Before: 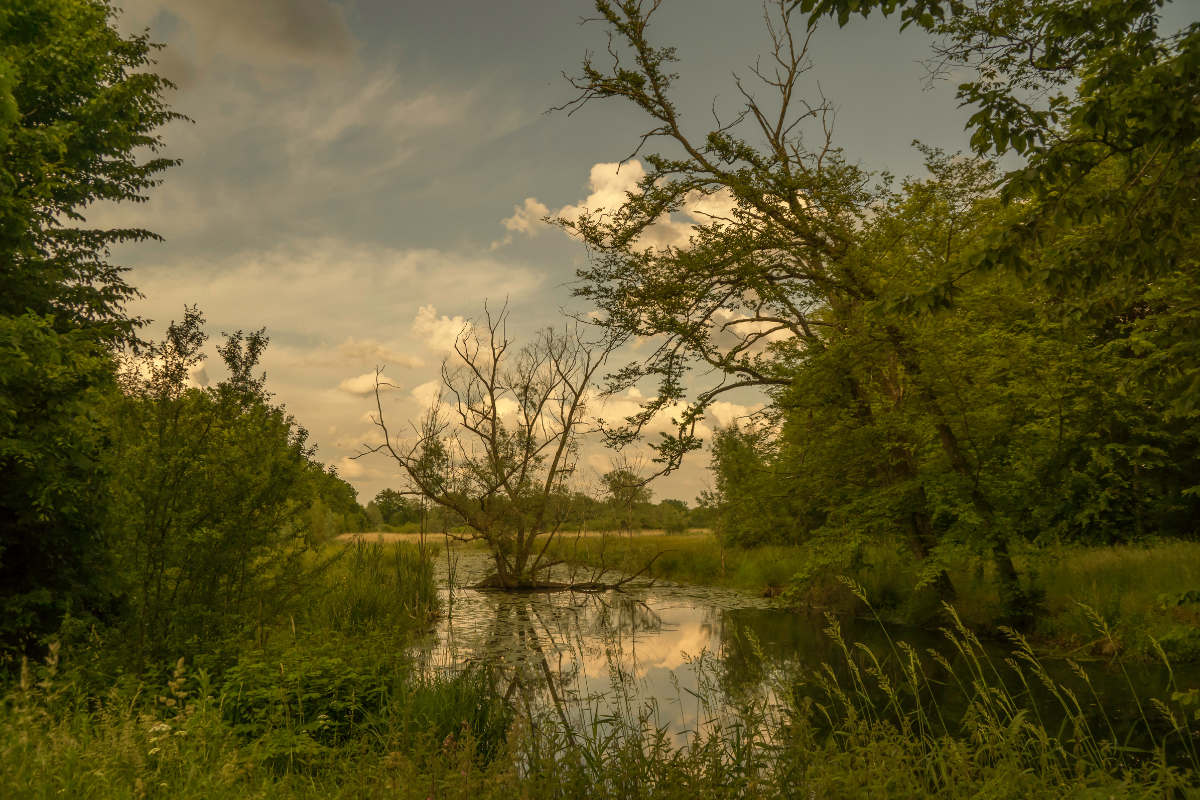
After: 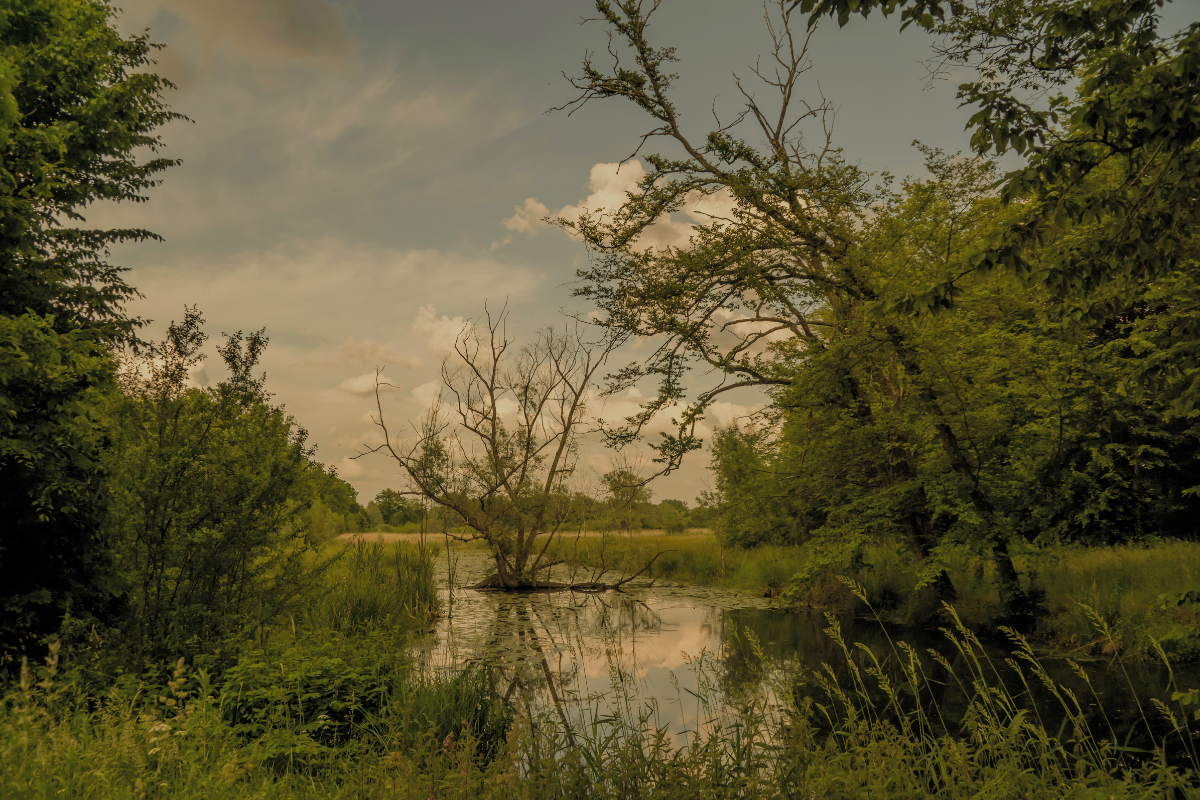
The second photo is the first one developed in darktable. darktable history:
filmic rgb: black relative exposure -6.58 EV, white relative exposure 4.74 EV, threshold 5.95 EV, hardness 3.13, contrast 0.8, color science v4 (2020), iterations of high-quality reconstruction 0, enable highlight reconstruction true
